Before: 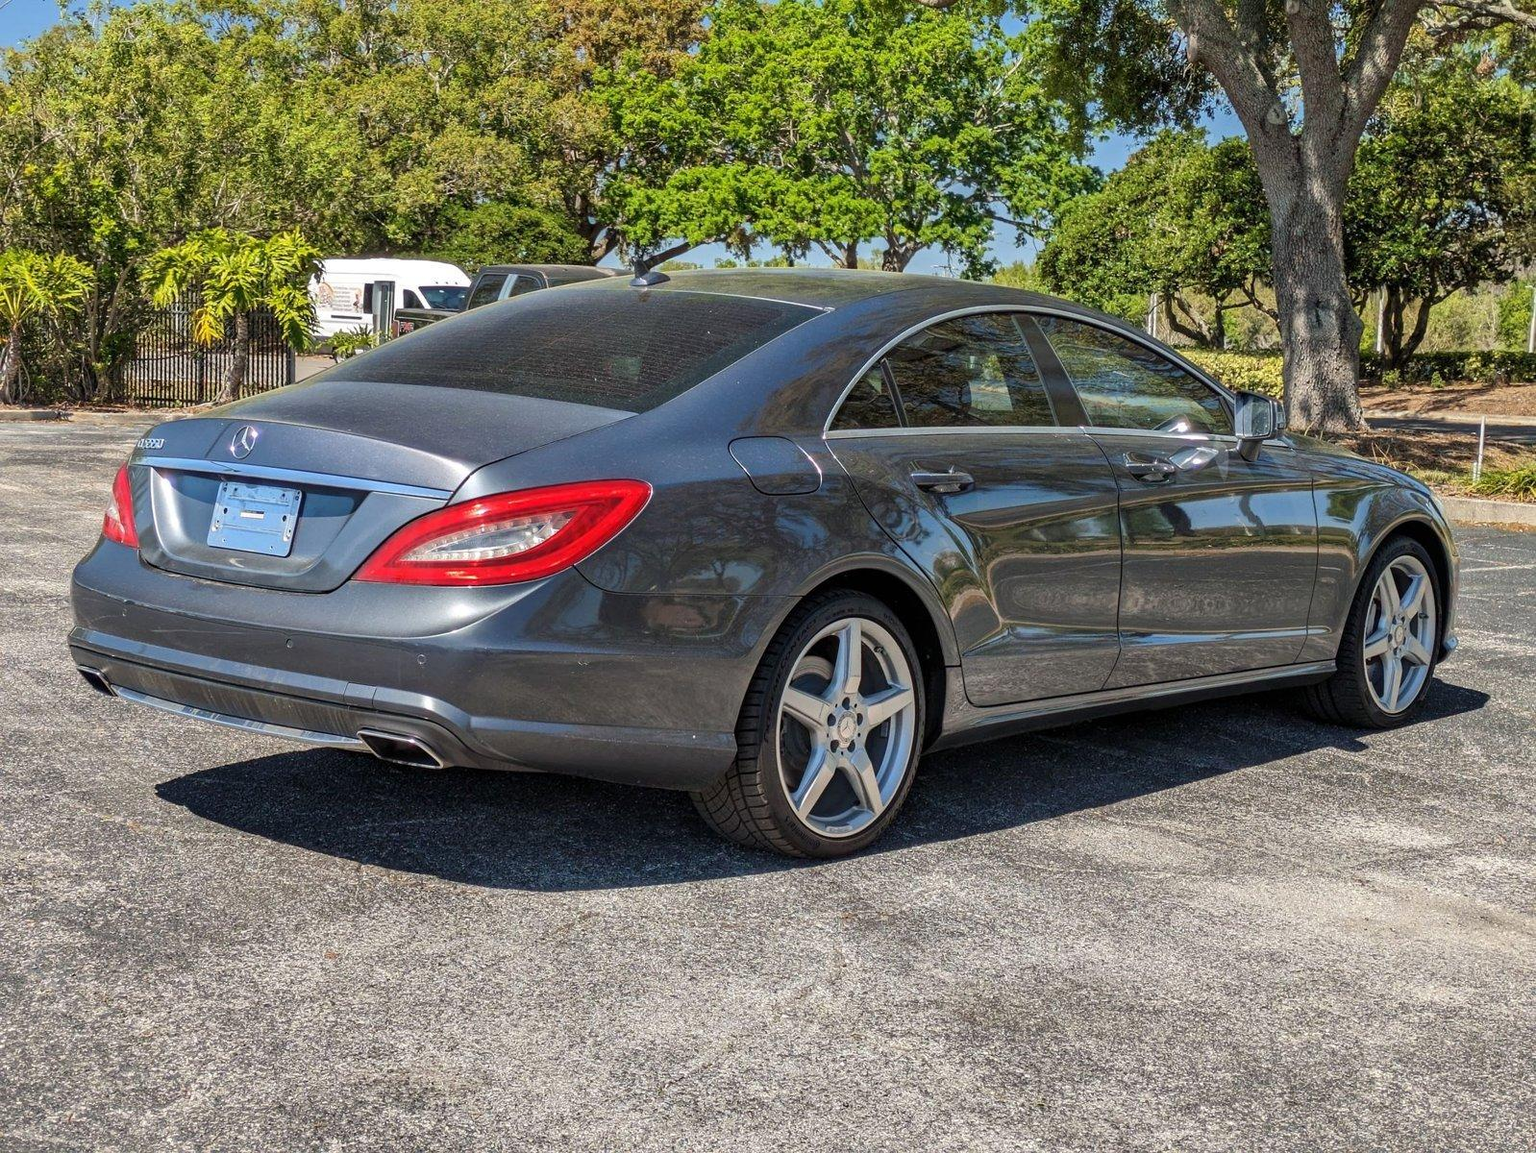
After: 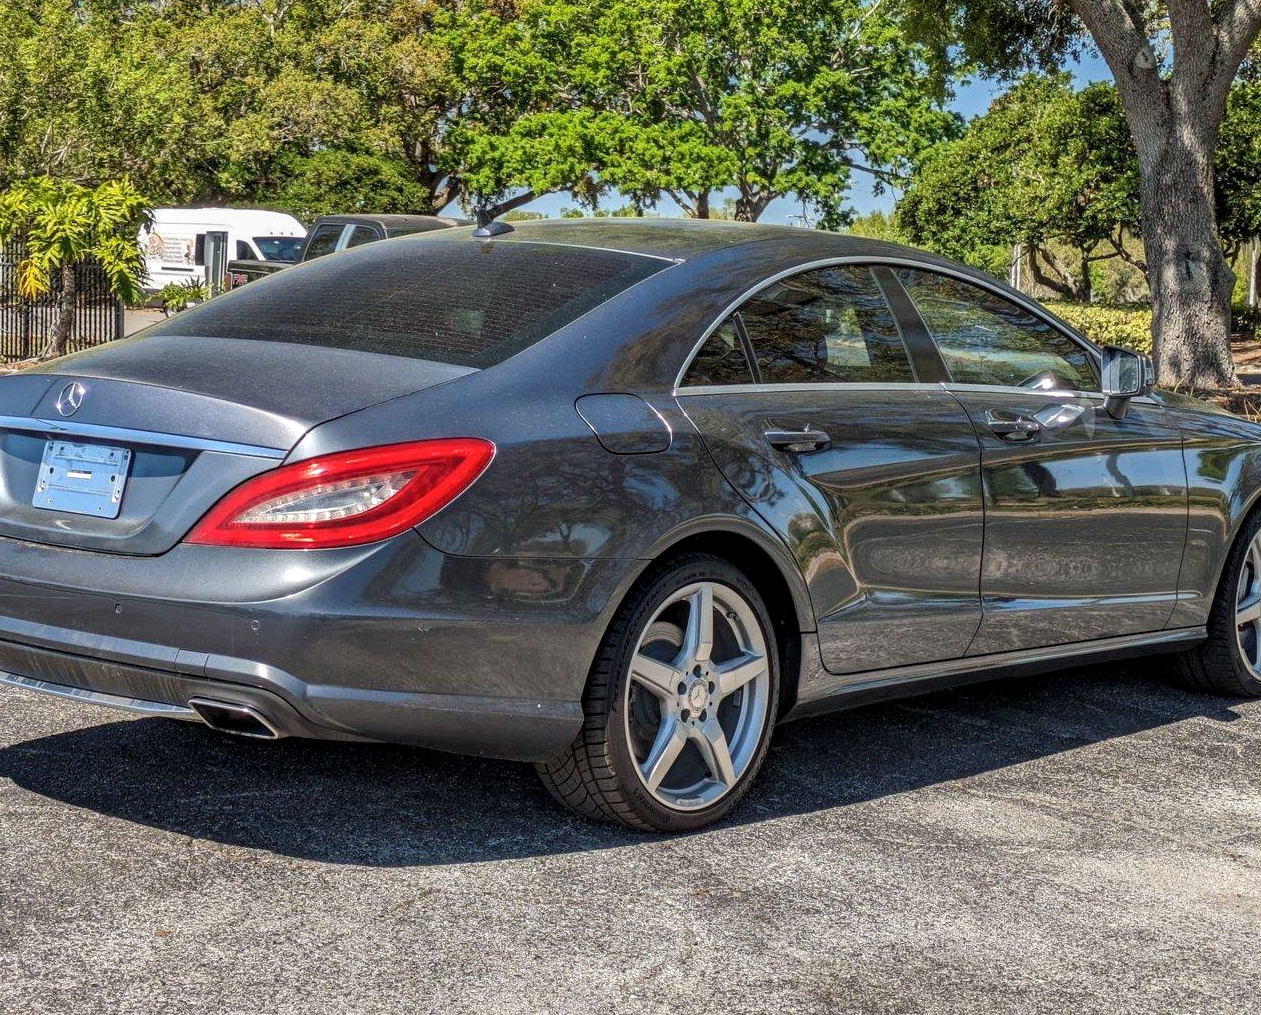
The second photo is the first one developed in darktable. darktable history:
crop: left 11.492%, top 5.096%, right 9.573%, bottom 10.282%
local contrast: on, module defaults
